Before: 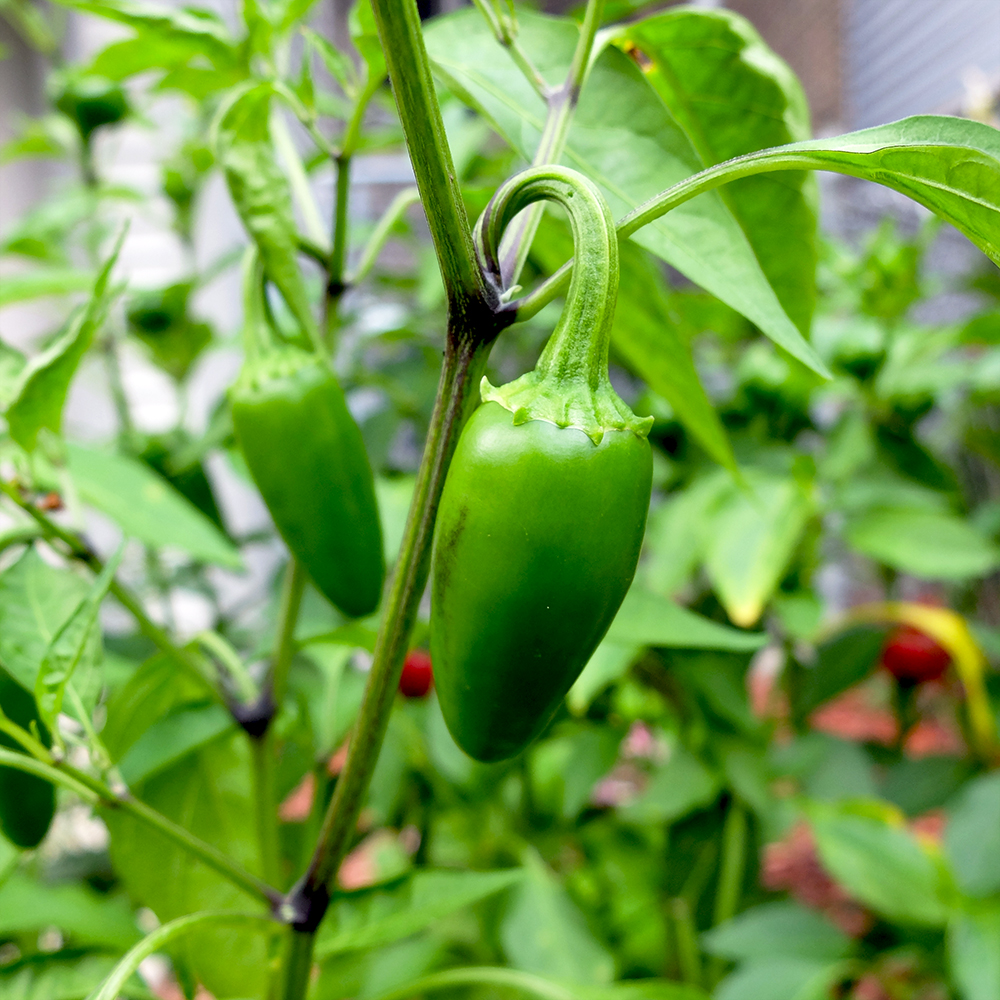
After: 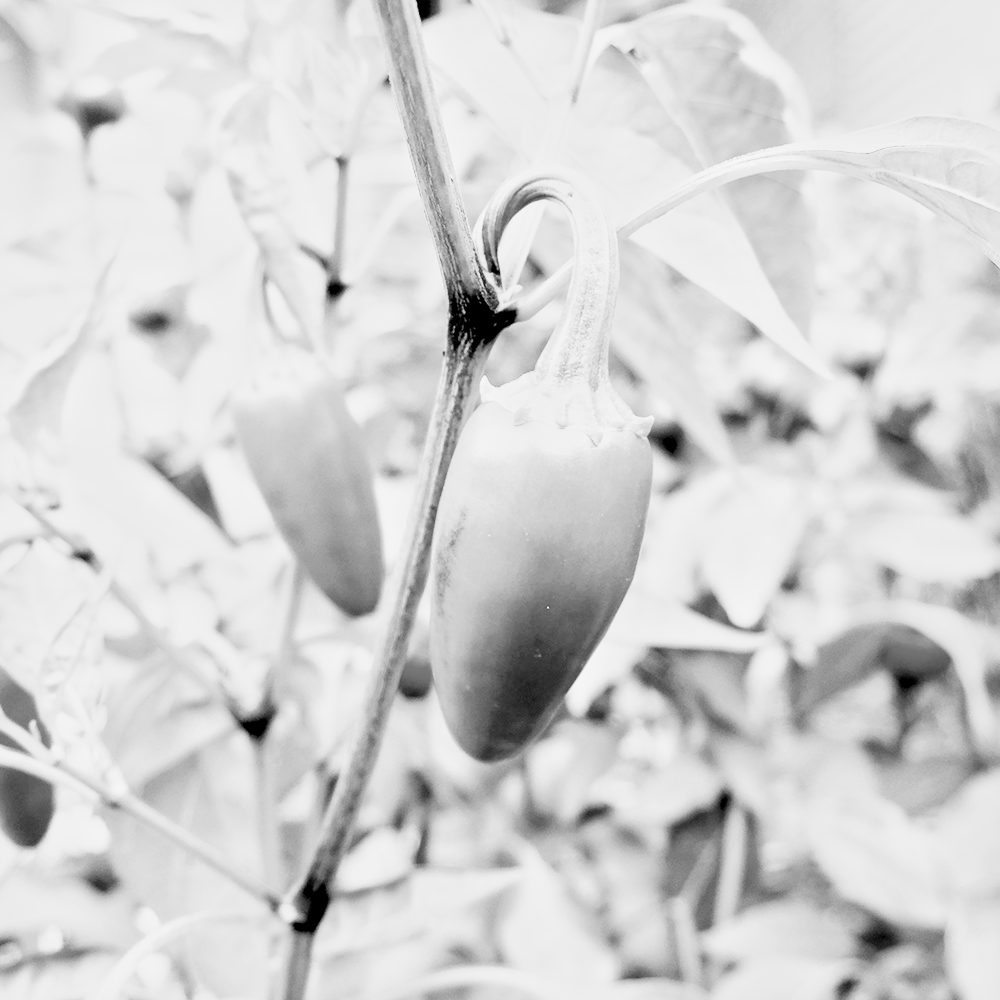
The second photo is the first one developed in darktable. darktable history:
monochrome: a -92.57, b 58.91
base curve: curves: ch0 [(0, 0) (0.495, 0.917) (1, 1)]
